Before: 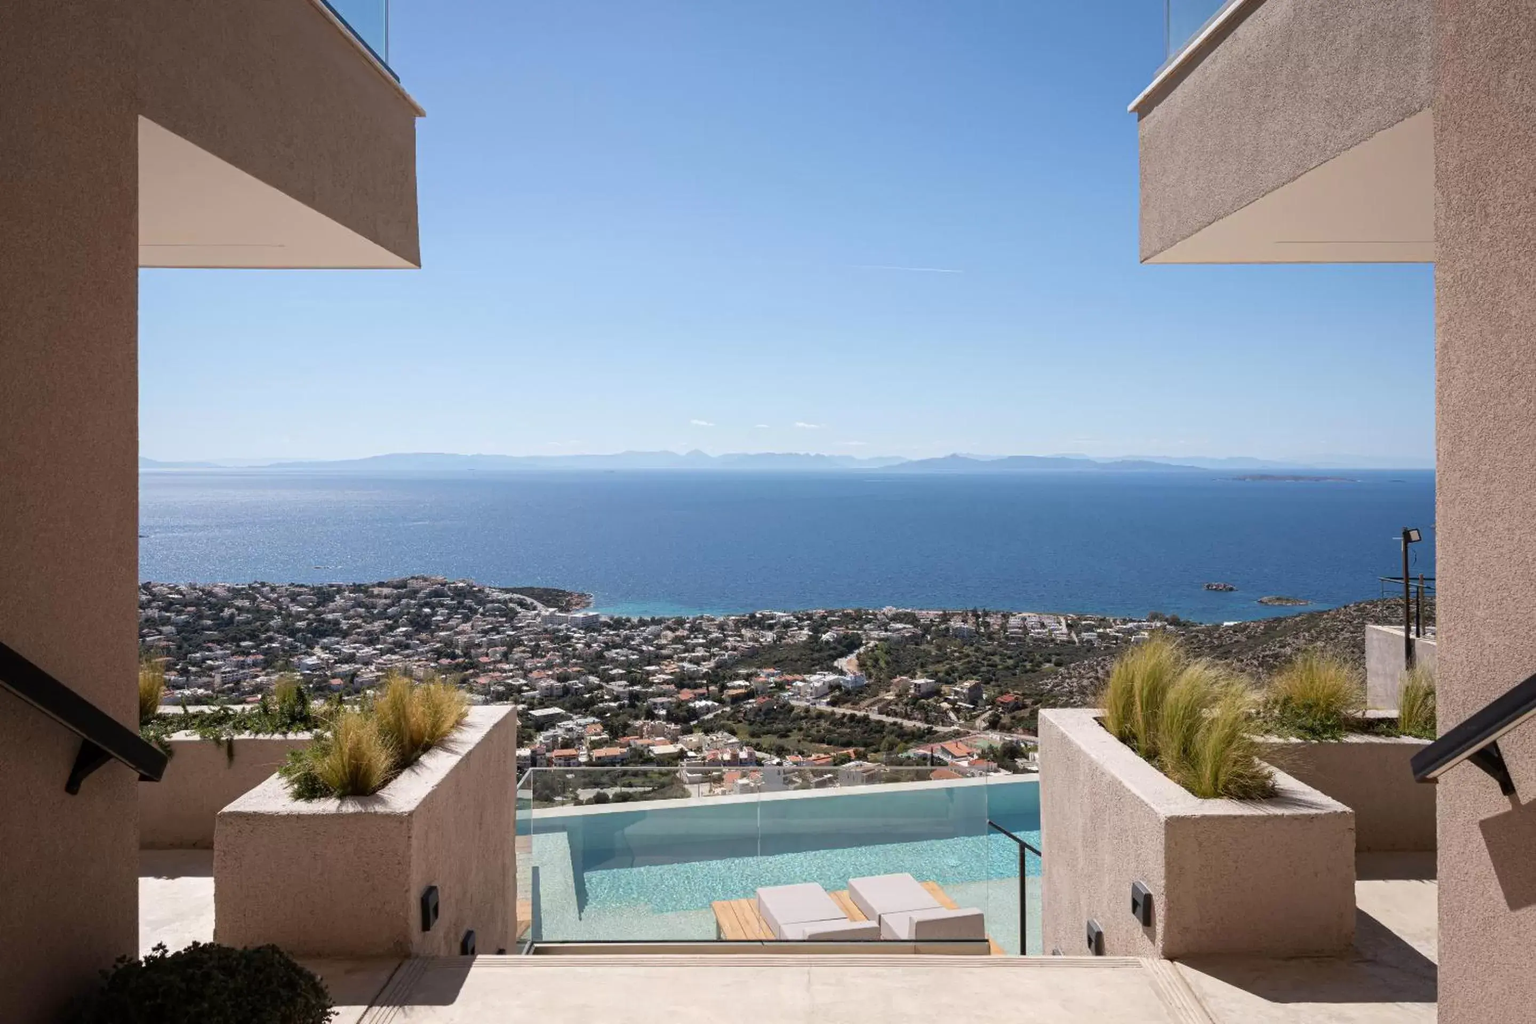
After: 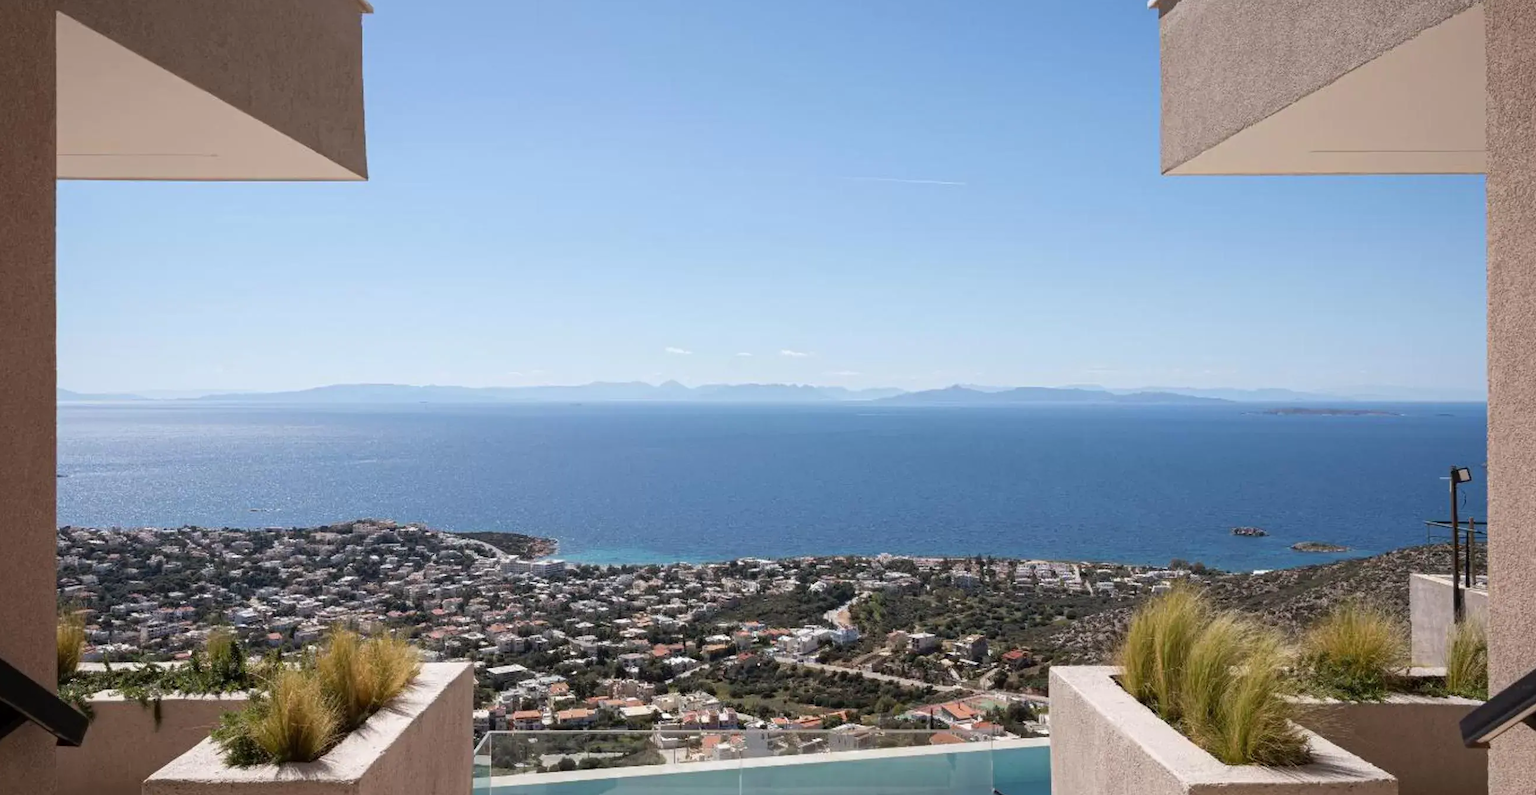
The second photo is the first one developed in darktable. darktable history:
crop: left 5.707%, top 10.279%, right 3.614%, bottom 19.267%
